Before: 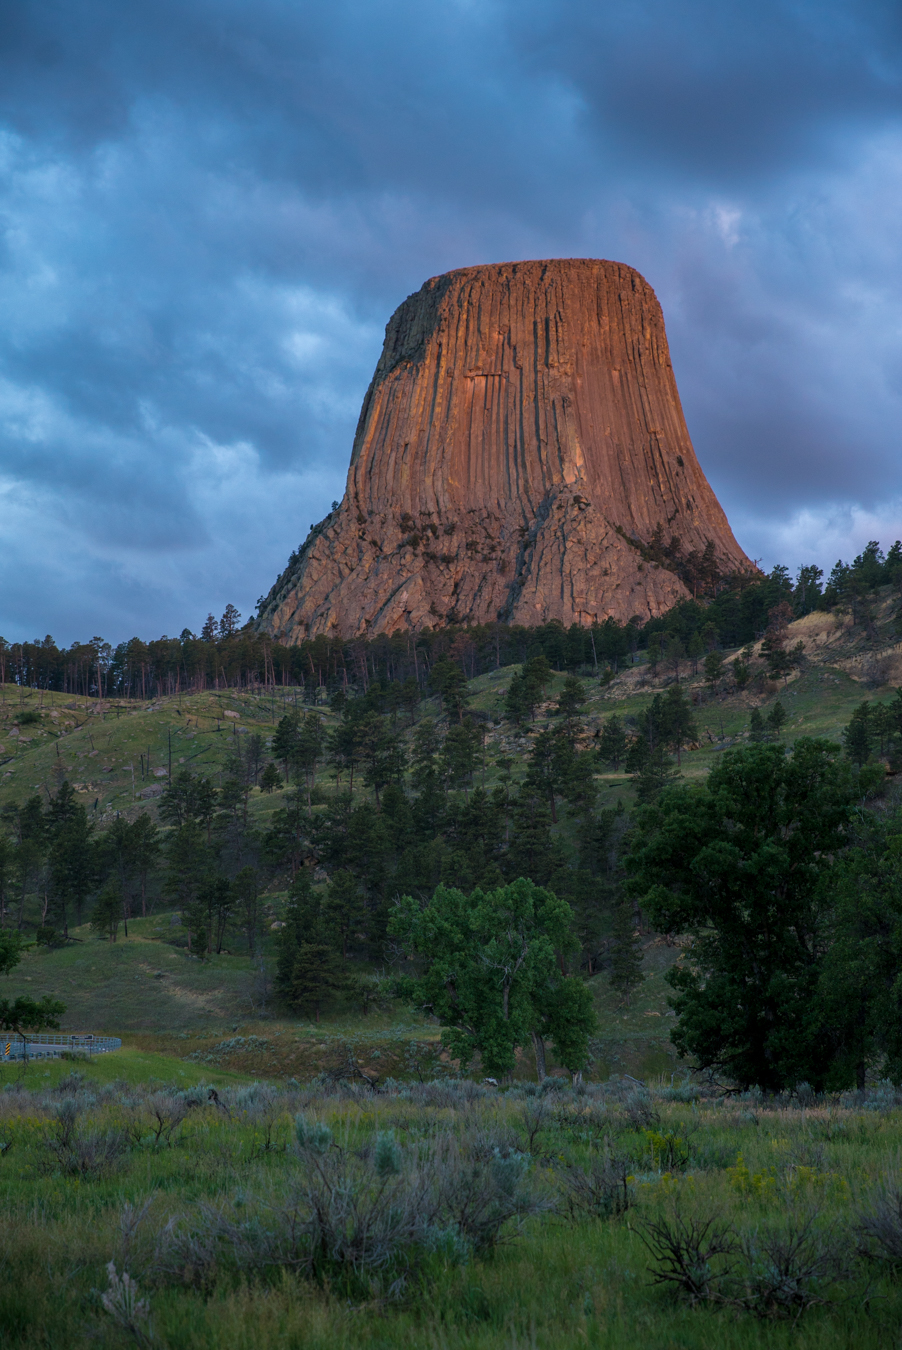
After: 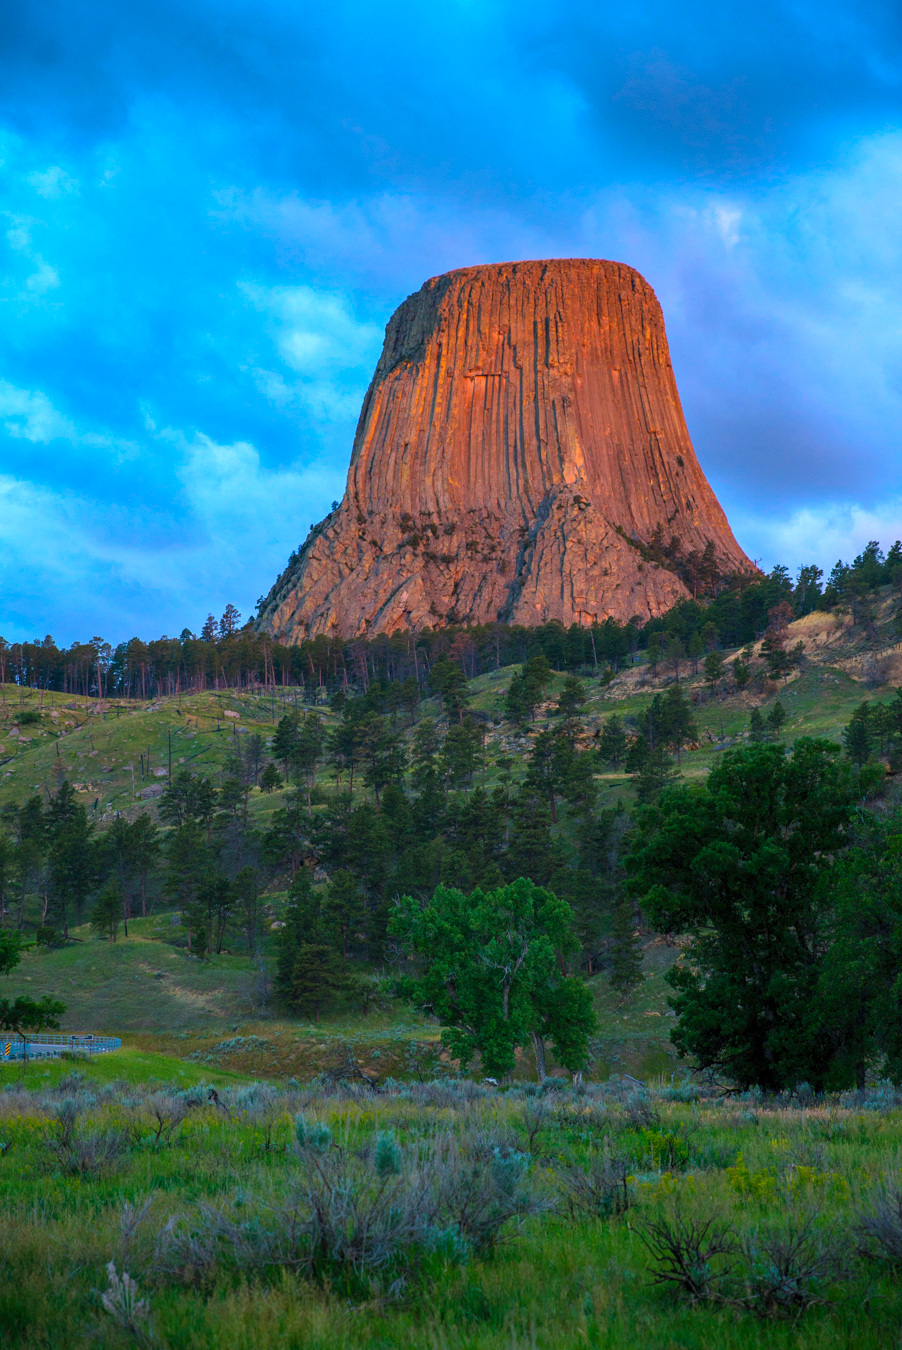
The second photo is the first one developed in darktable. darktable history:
contrast brightness saturation: contrast 0.2, brightness 0.2, saturation 0.8
